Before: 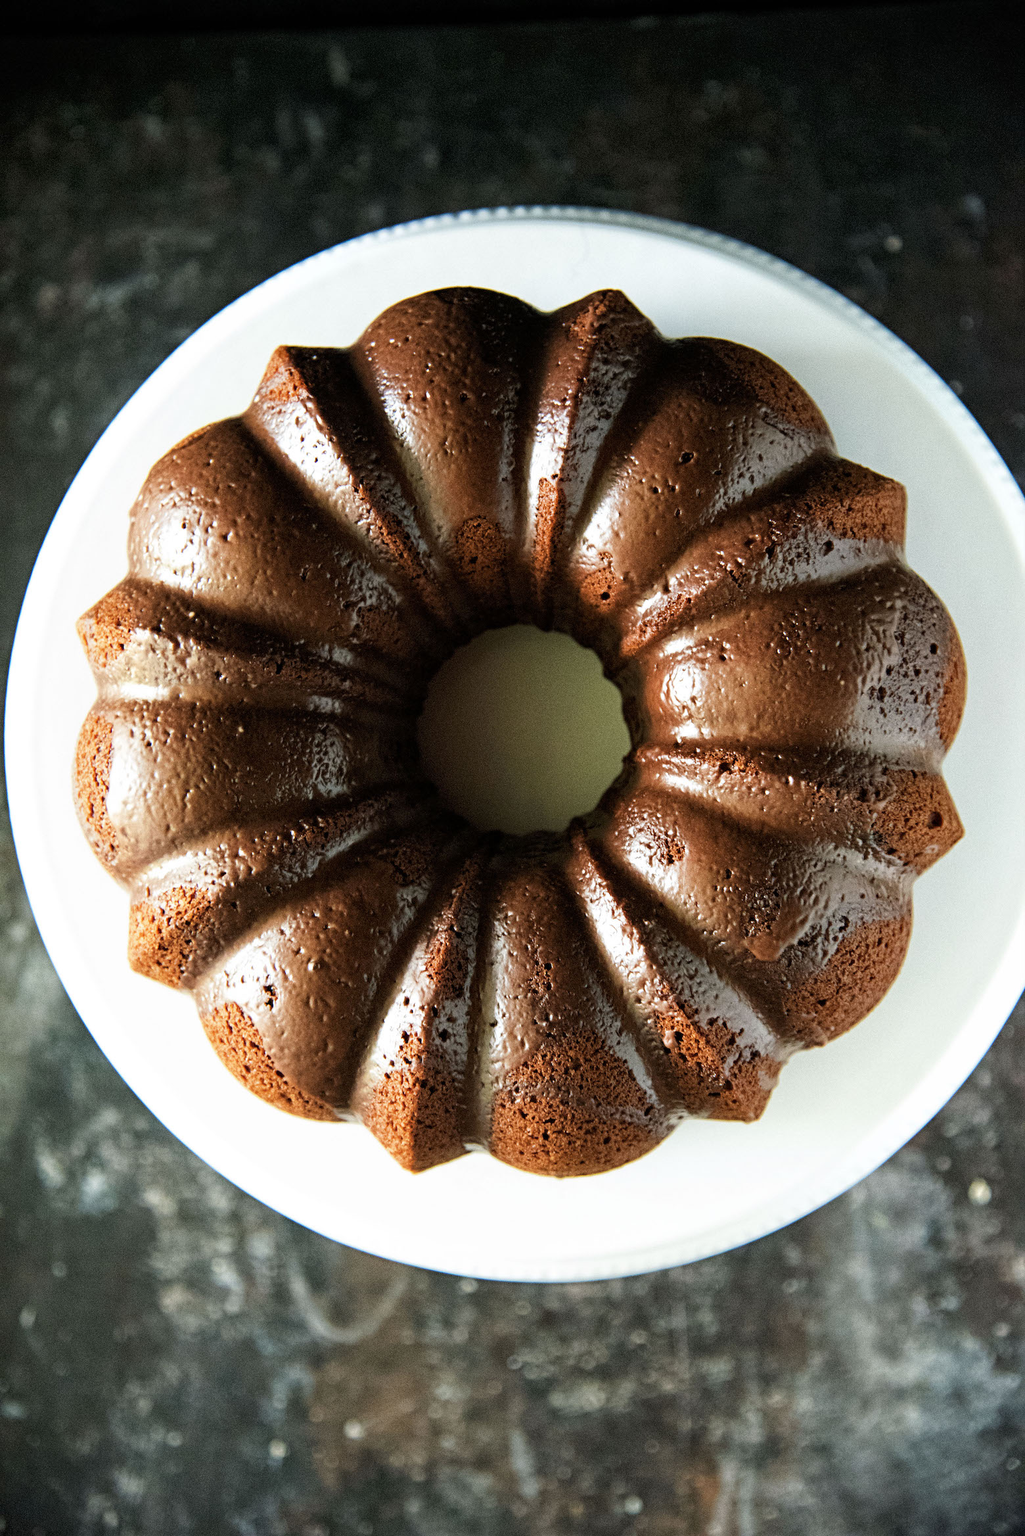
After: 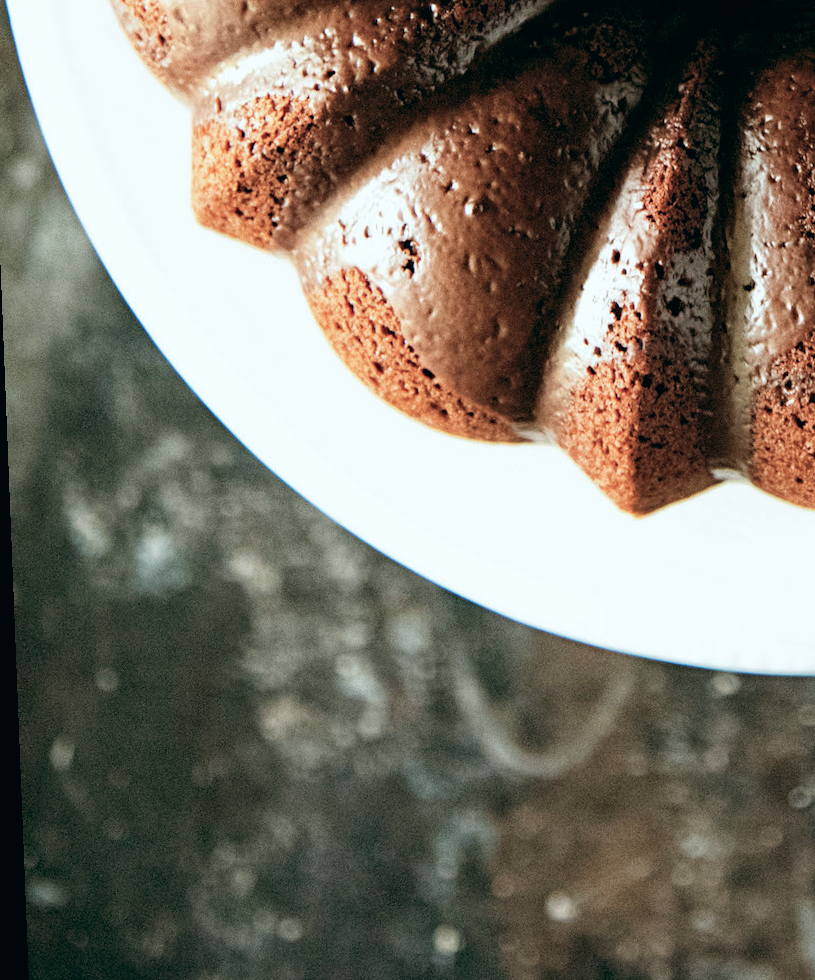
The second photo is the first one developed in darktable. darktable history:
rotate and perspective: rotation -2.12°, lens shift (vertical) 0.009, lens shift (horizontal) -0.008, automatic cropping original format, crop left 0.036, crop right 0.964, crop top 0.05, crop bottom 0.959
haze removal: strength 0.29, distance 0.25, compatibility mode true, adaptive false
color balance: lift [1, 0.994, 1.002, 1.006], gamma [0.957, 1.081, 1.016, 0.919], gain [0.97, 0.972, 1.01, 1.028], input saturation 91.06%, output saturation 79.8%
crop and rotate: top 54.778%, right 46.61%, bottom 0.159%
